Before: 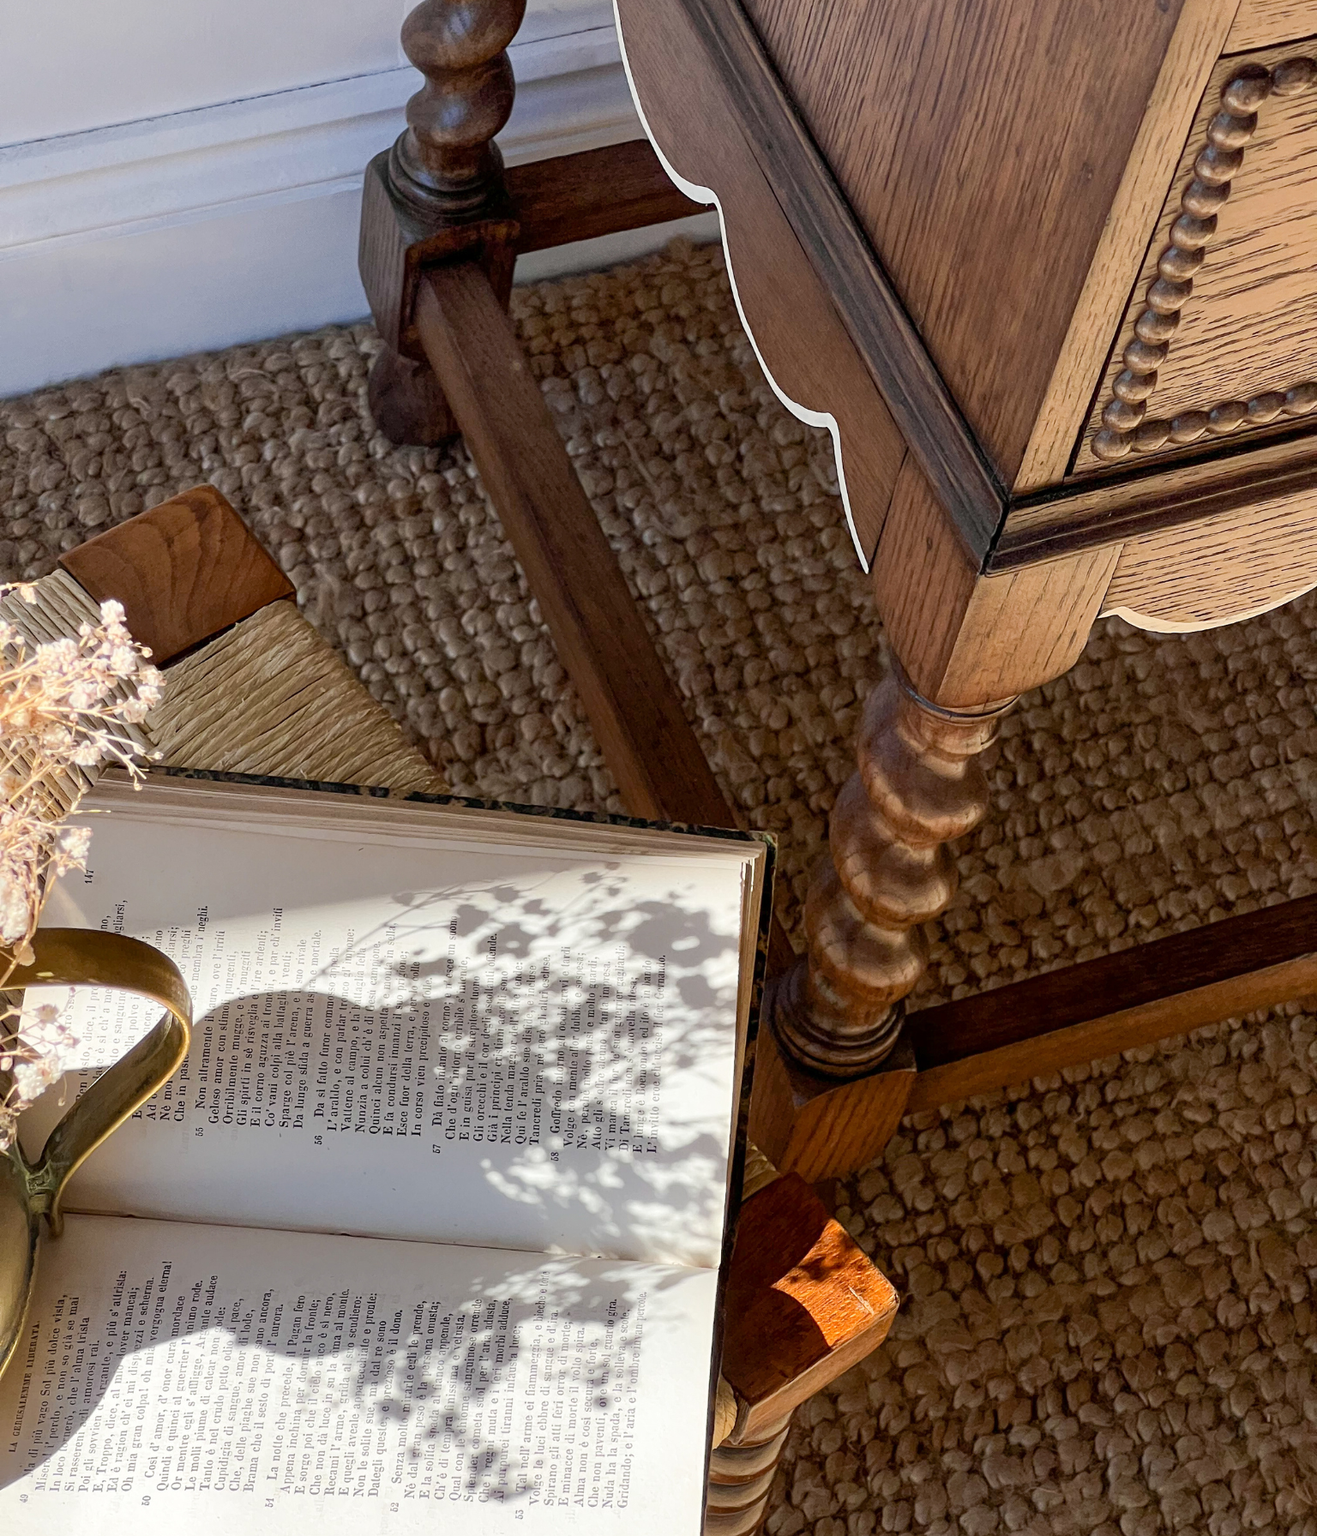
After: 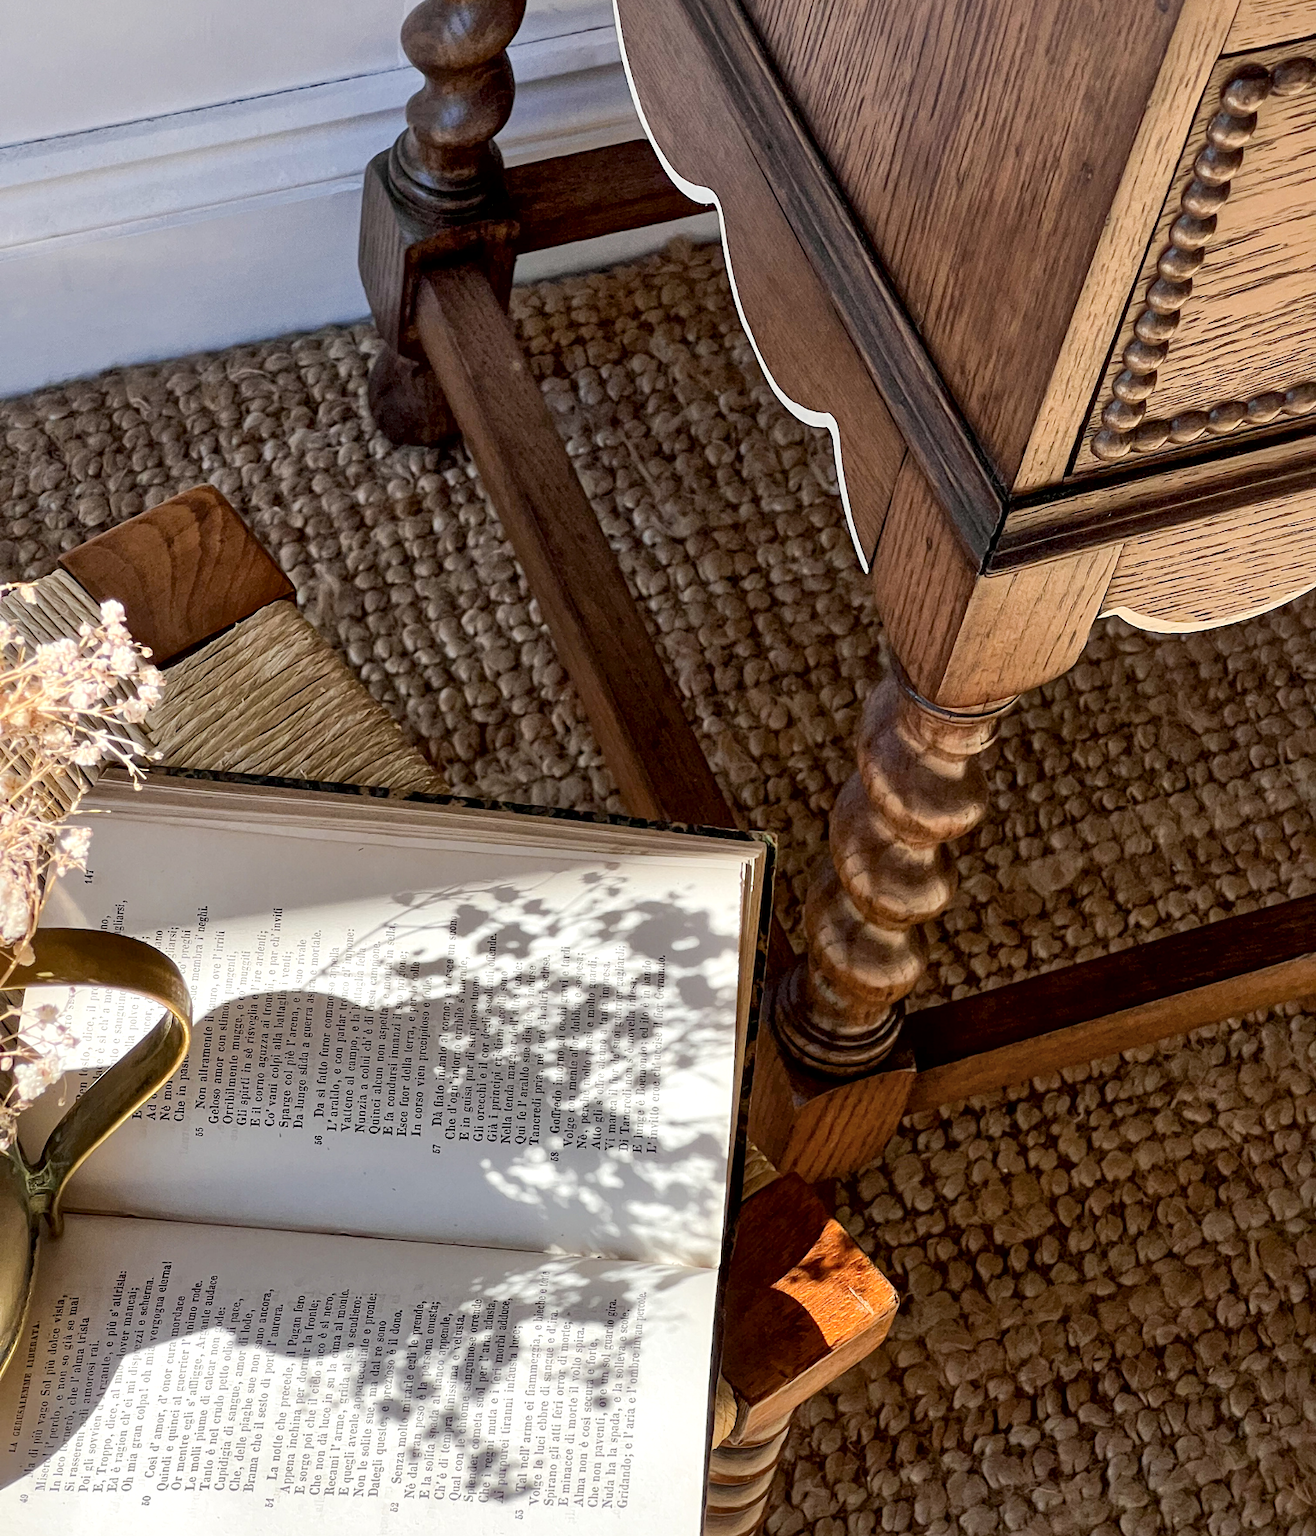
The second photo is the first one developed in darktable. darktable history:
local contrast: mode bilateral grid, contrast 25, coarseness 60, detail 151%, midtone range 0.2
exposure: compensate highlight preservation false
